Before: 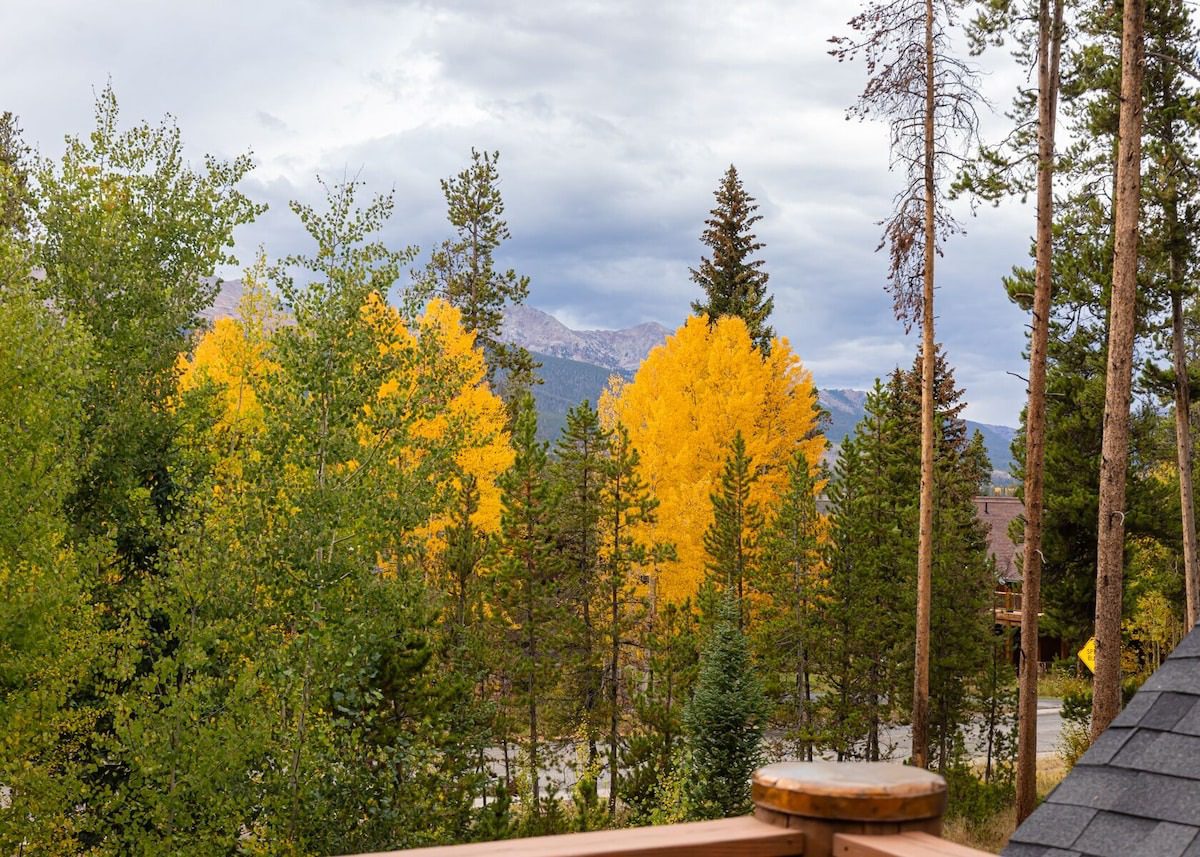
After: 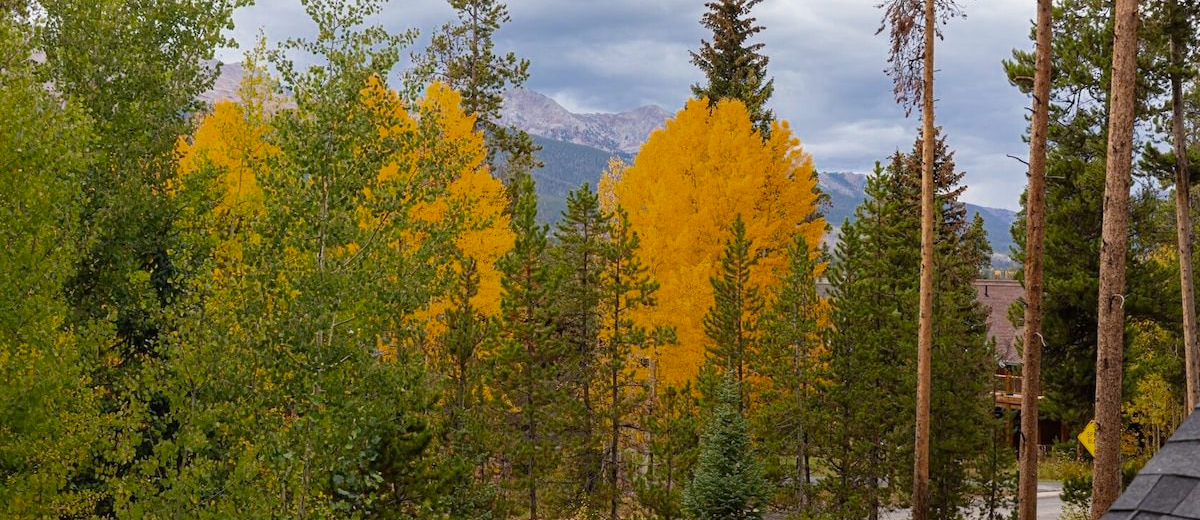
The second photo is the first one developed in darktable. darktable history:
crop and rotate: top 25.357%, bottom 13.942%
color zones: curves: ch0 [(0, 0.425) (0.143, 0.422) (0.286, 0.42) (0.429, 0.419) (0.571, 0.419) (0.714, 0.42) (0.857, 0.422) (1, 0.425)]
